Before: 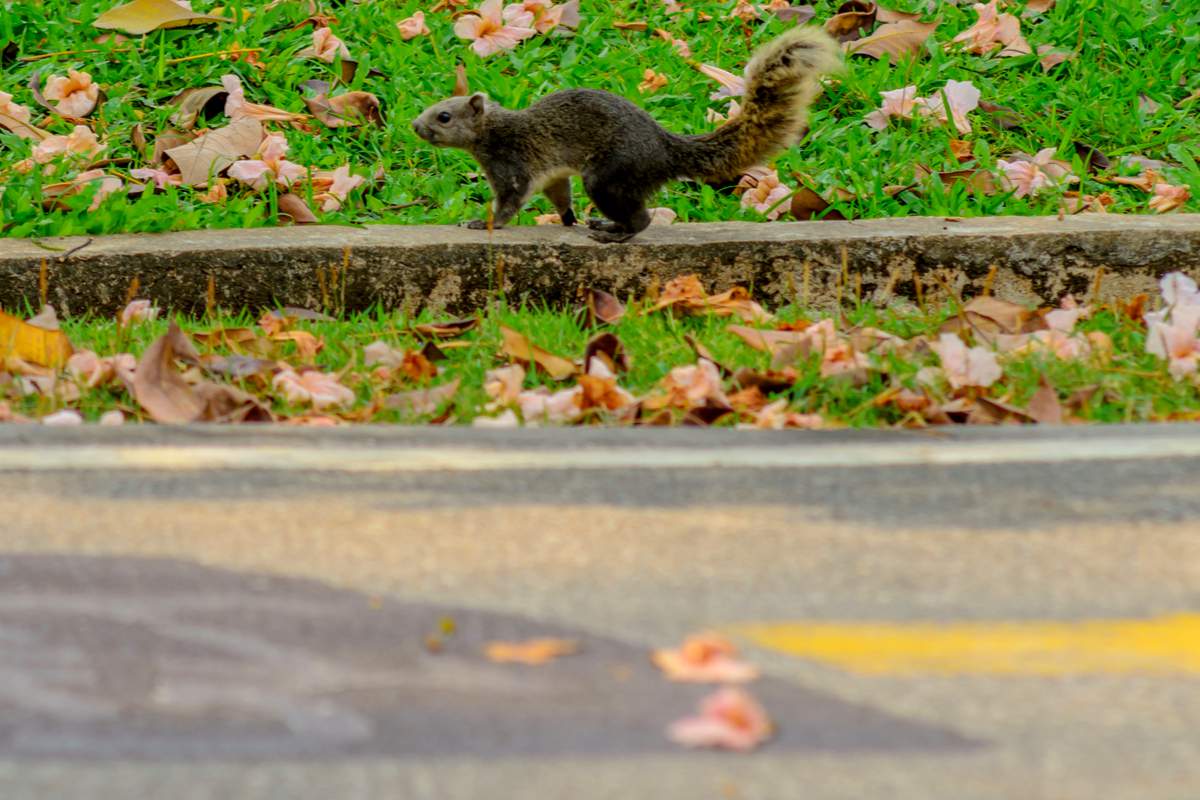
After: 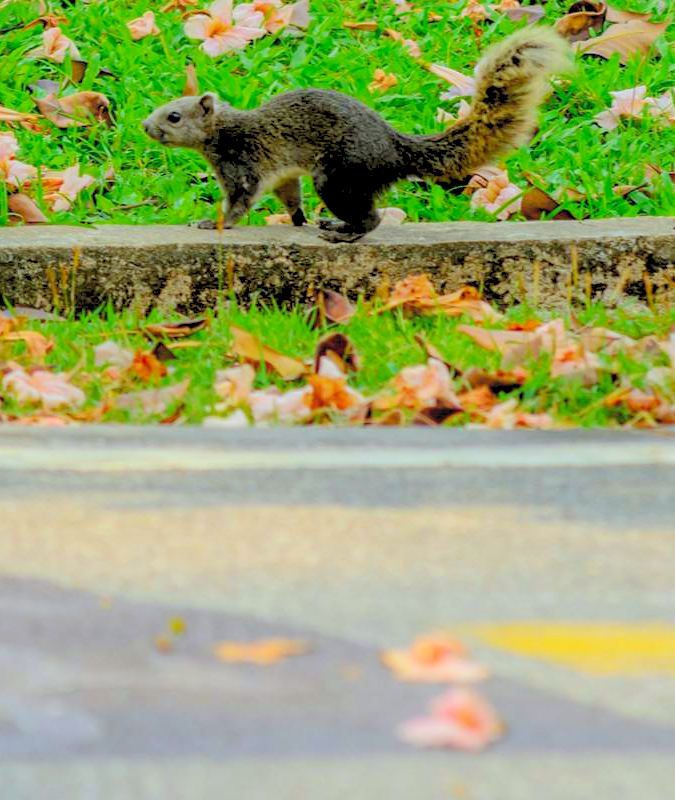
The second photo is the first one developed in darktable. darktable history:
levels: levels [0.093, 0.434, 0.988]
crop and rotate: left 22.516%, right 21.234%
white balance: red 0.925, blue 1.046
contrast equalizer: y [[0.439, 0.44, 0.442, 0.457, 0.493, 0.498], [0.5 ×6], [0.5 ×6], [0 ×6], [0 ×6]], mix 0.76
